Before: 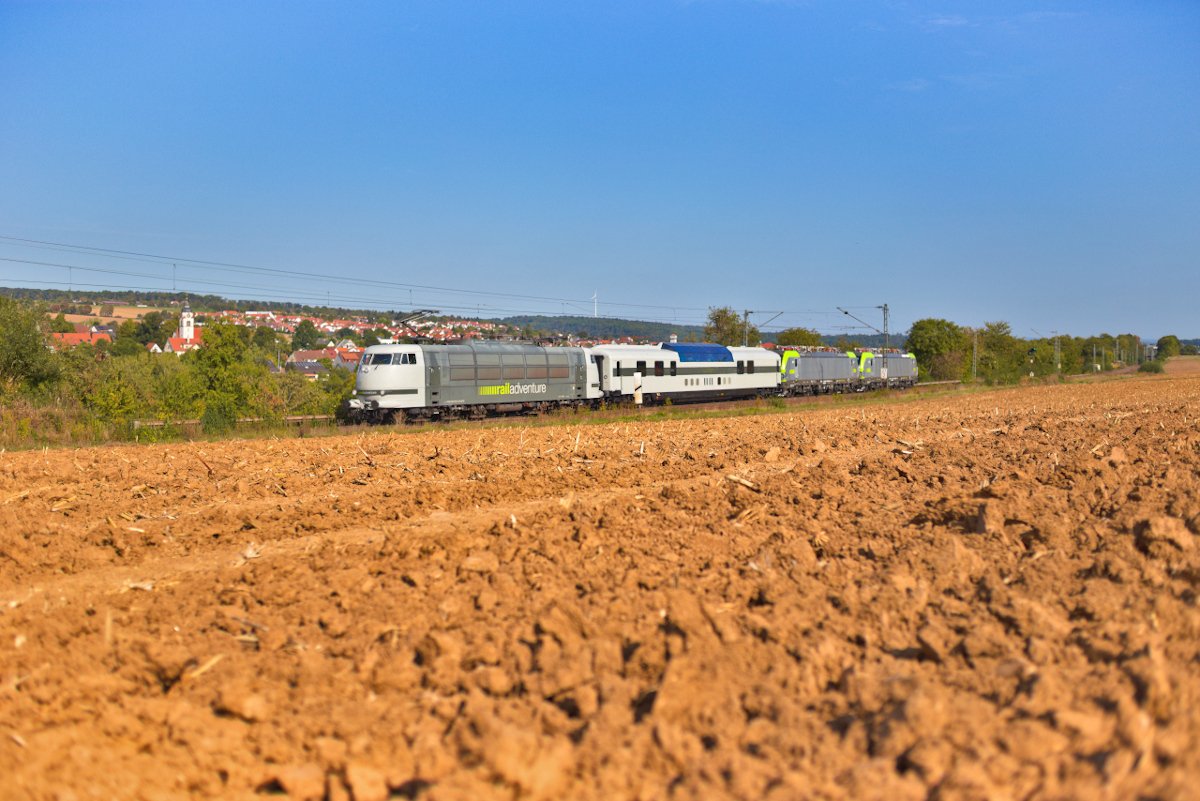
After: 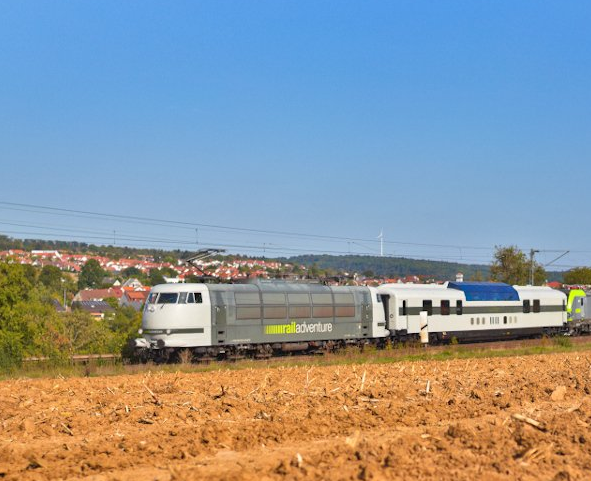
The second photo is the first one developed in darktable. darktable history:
crop: left 17.835%, top 7.675%, right 32.881%, bottom 32.213%
white balance: emerald 1
